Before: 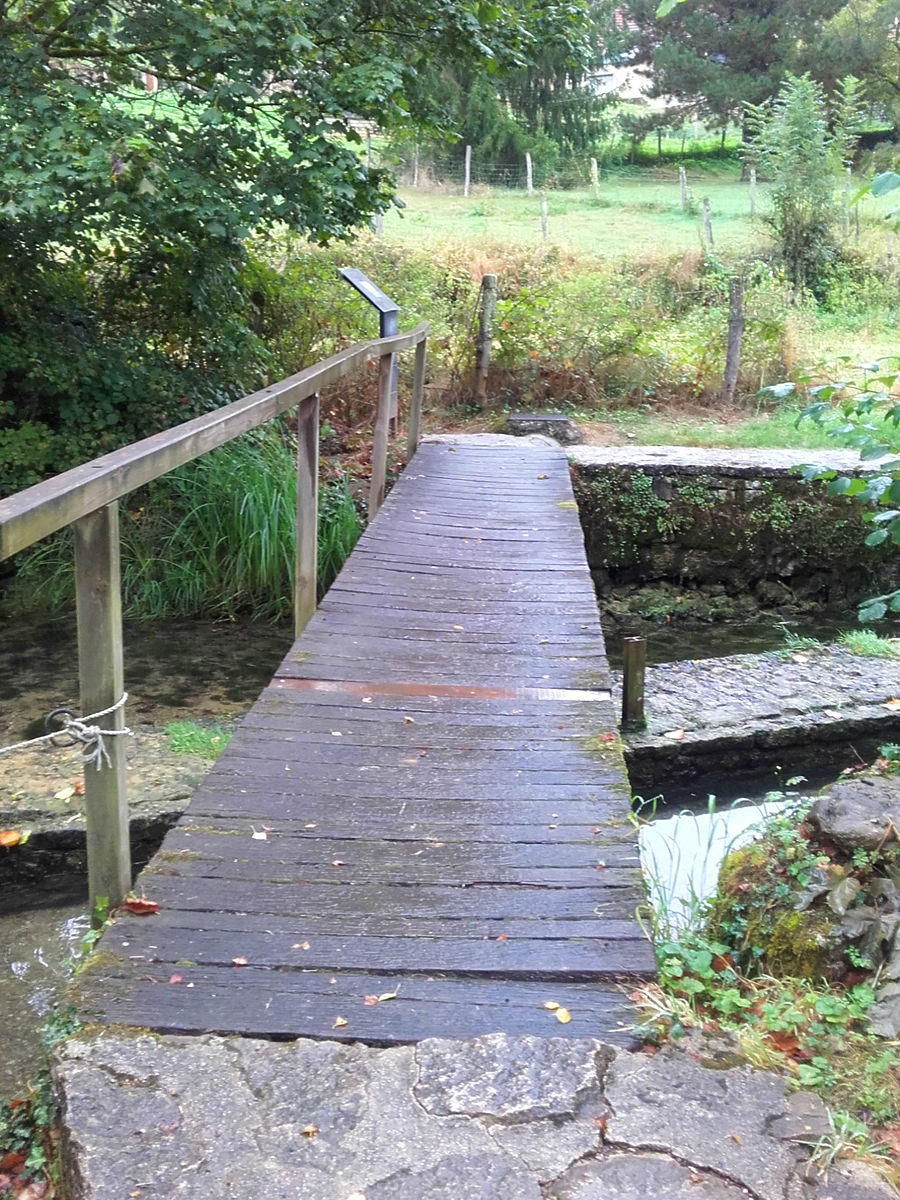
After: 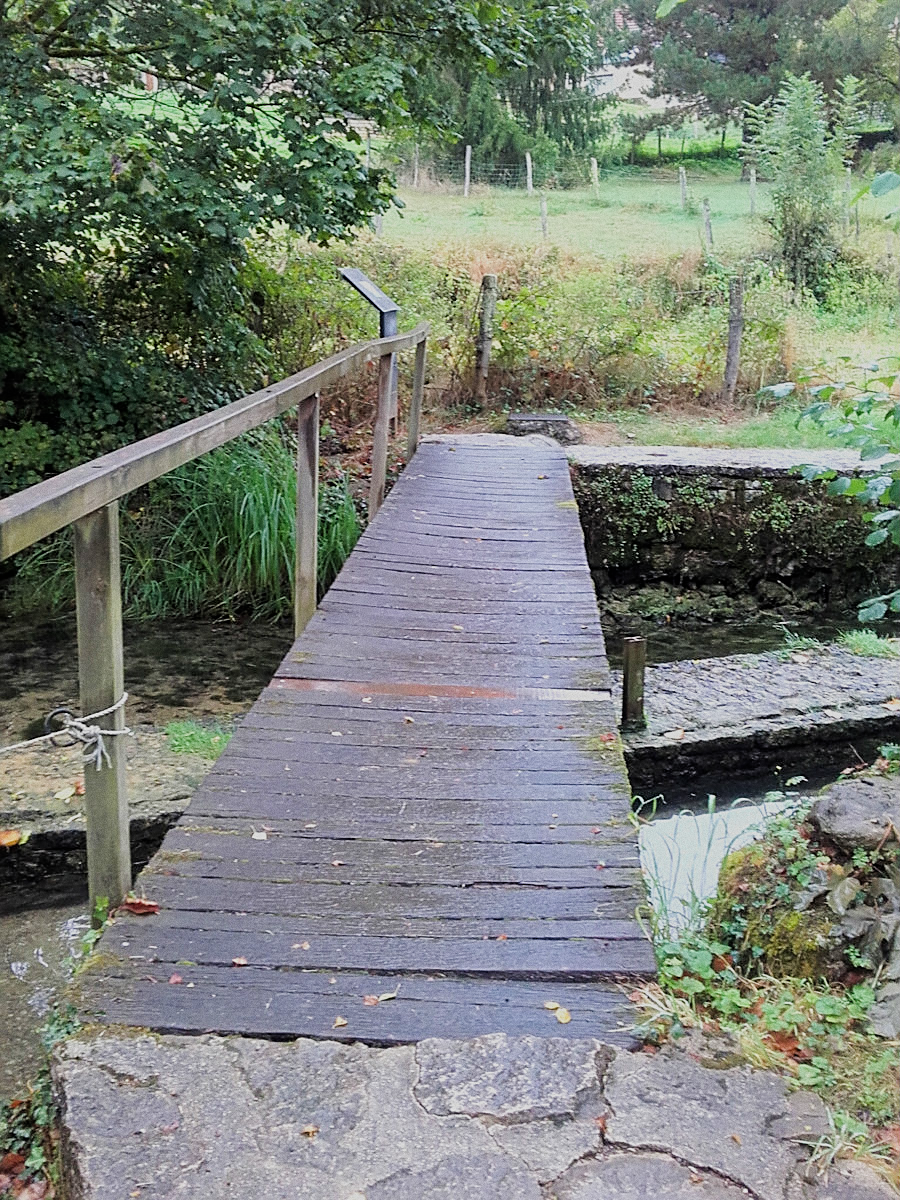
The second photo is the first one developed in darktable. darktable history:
grain: coarseness 0.09 ISO
filmic rgb: black relative exposure -7.65 EV, white relative exposure 4.56 EV, hardness 3.61
sharpen: on, module defaults
